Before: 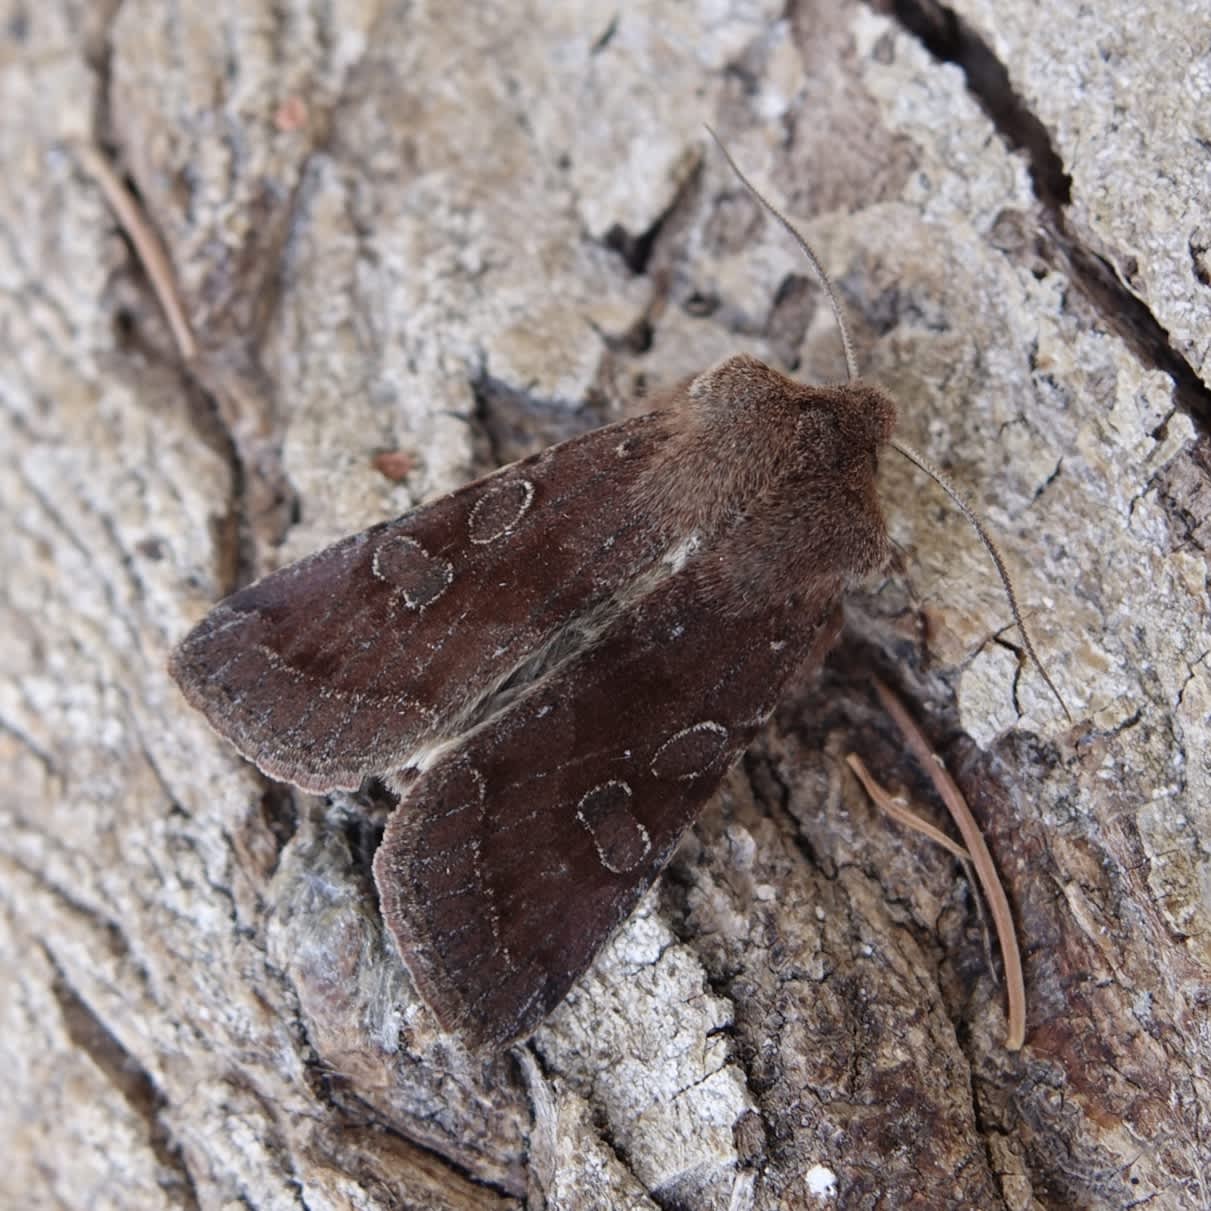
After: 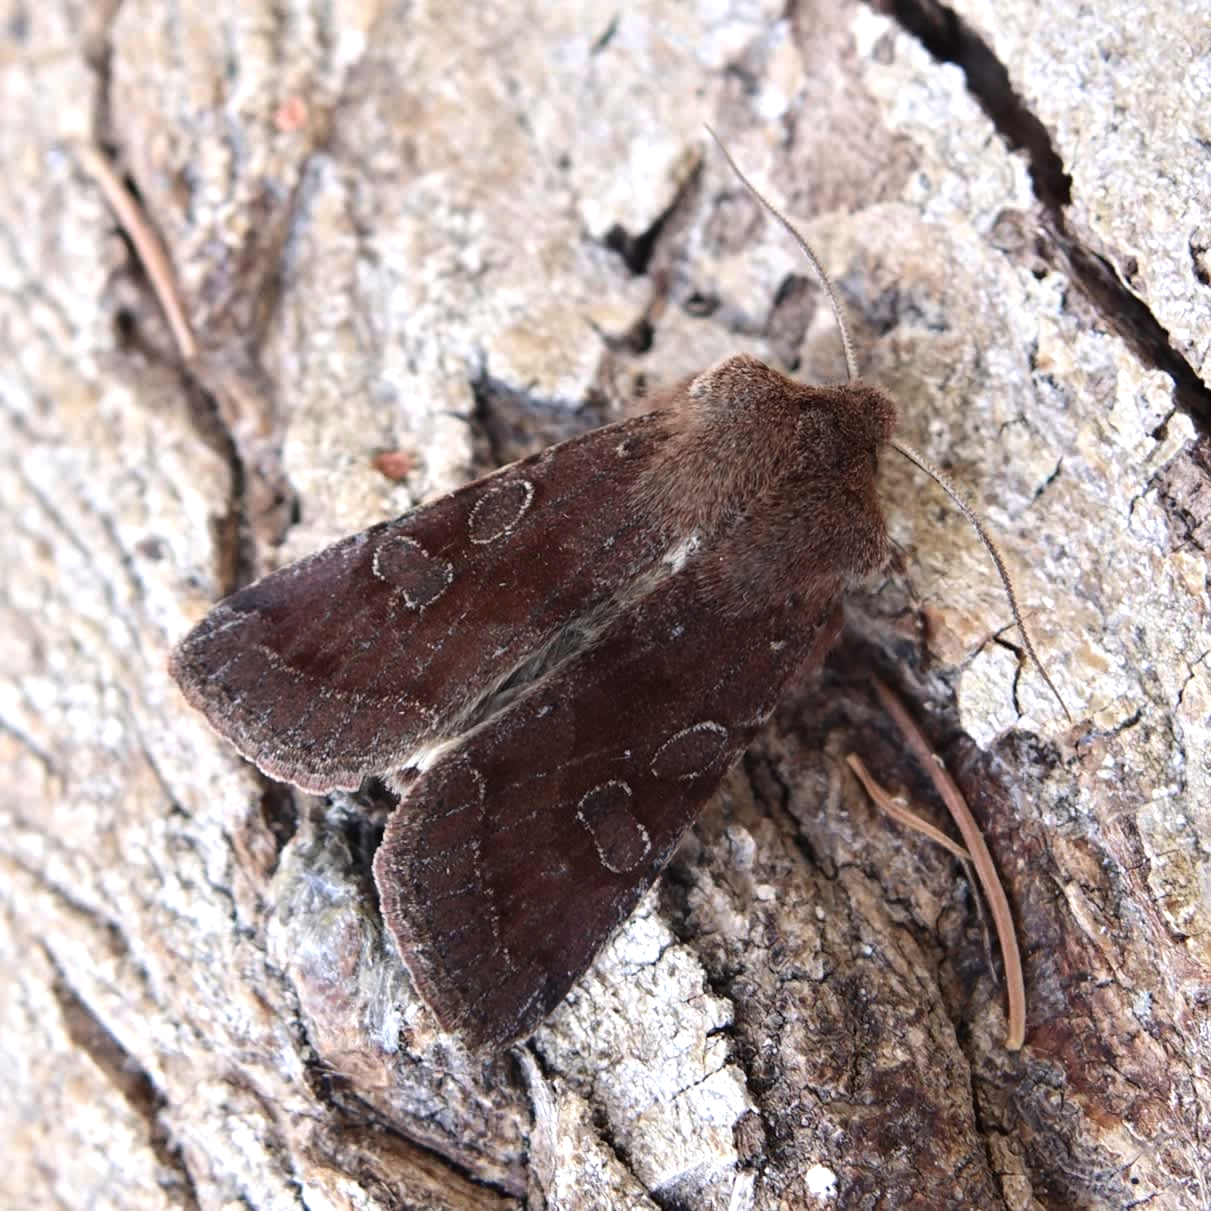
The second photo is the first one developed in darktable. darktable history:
tone equalizer: -8 EV 0.001 EV, -7 EV -0.001 EV, -6 EV 0.002 EV, -5 EV -0.034 EV, -4 EV -0.117 EV, -3 EV -0.166 EV, -2 EV 0.213 EV, -1 EV 0.72 EV, +0 EV 0.504 EV
